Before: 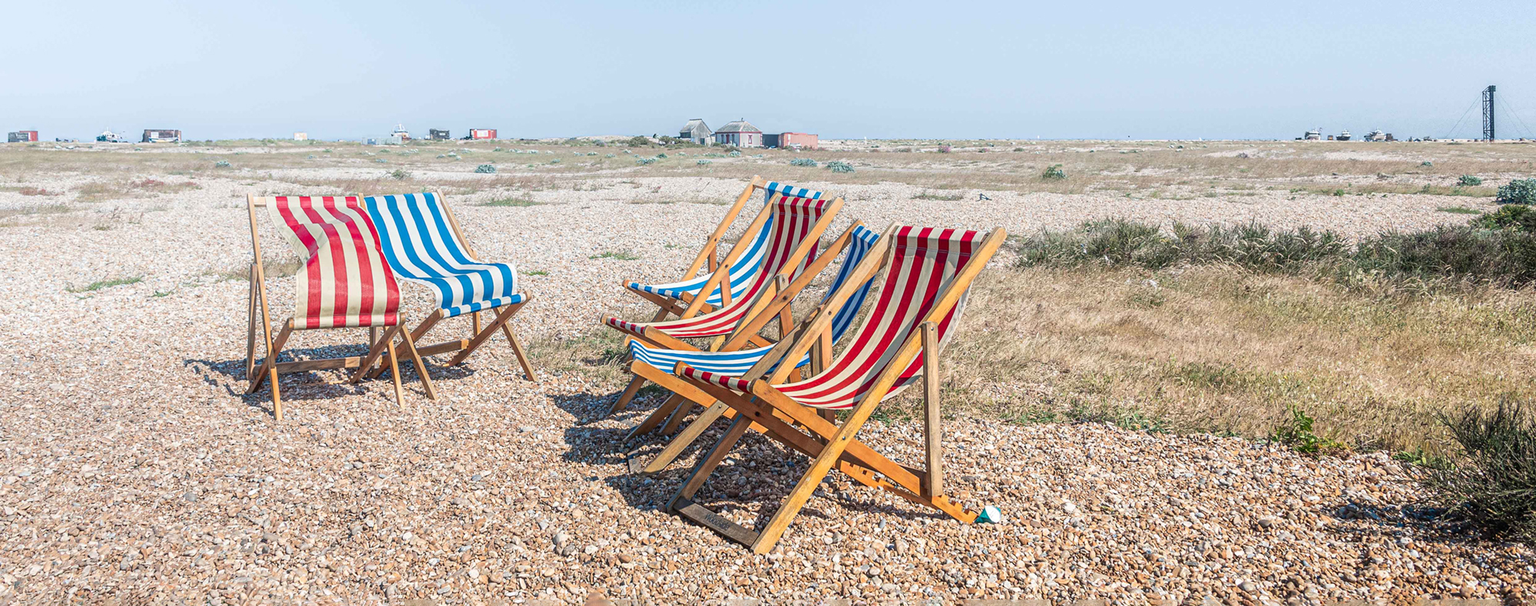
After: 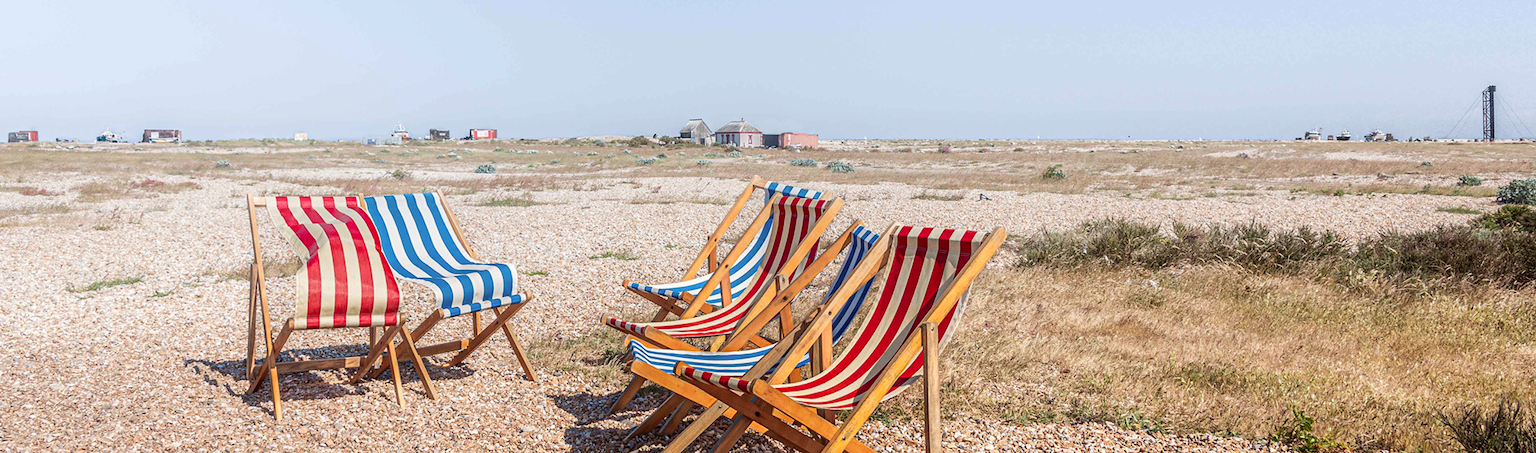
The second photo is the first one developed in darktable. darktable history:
crop: bottom 24.967%
rgb levels: mode RGB, independent channels, levels [[0, 0.5, 1], [0, 0.521, 1], [0, 0.536, 1]]
